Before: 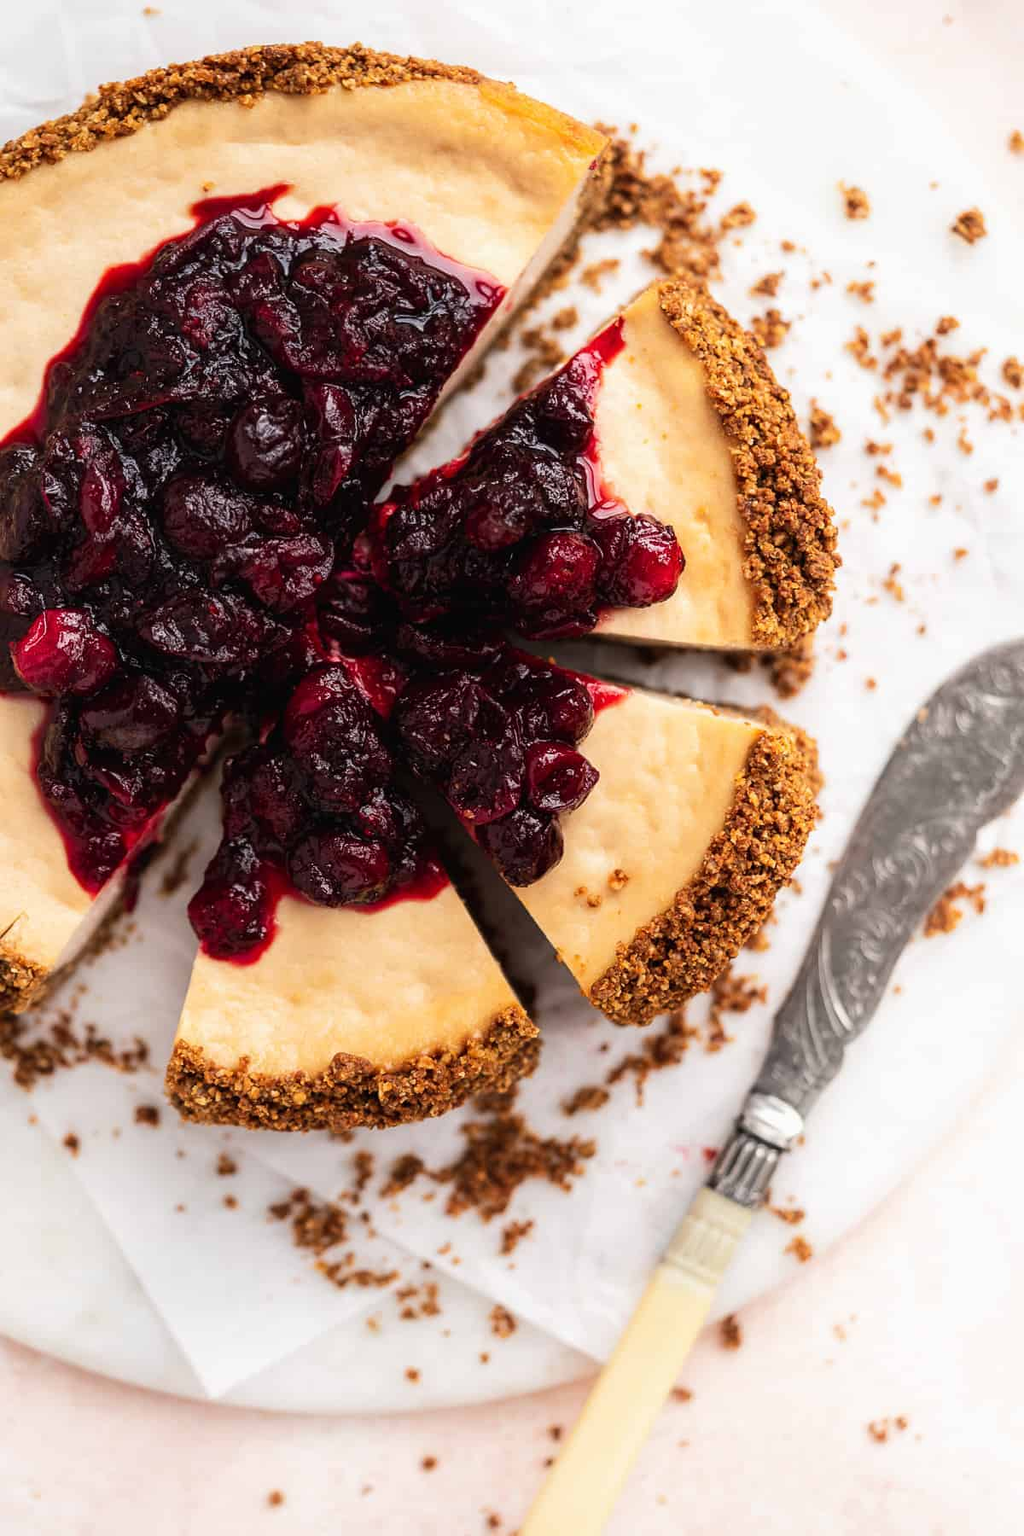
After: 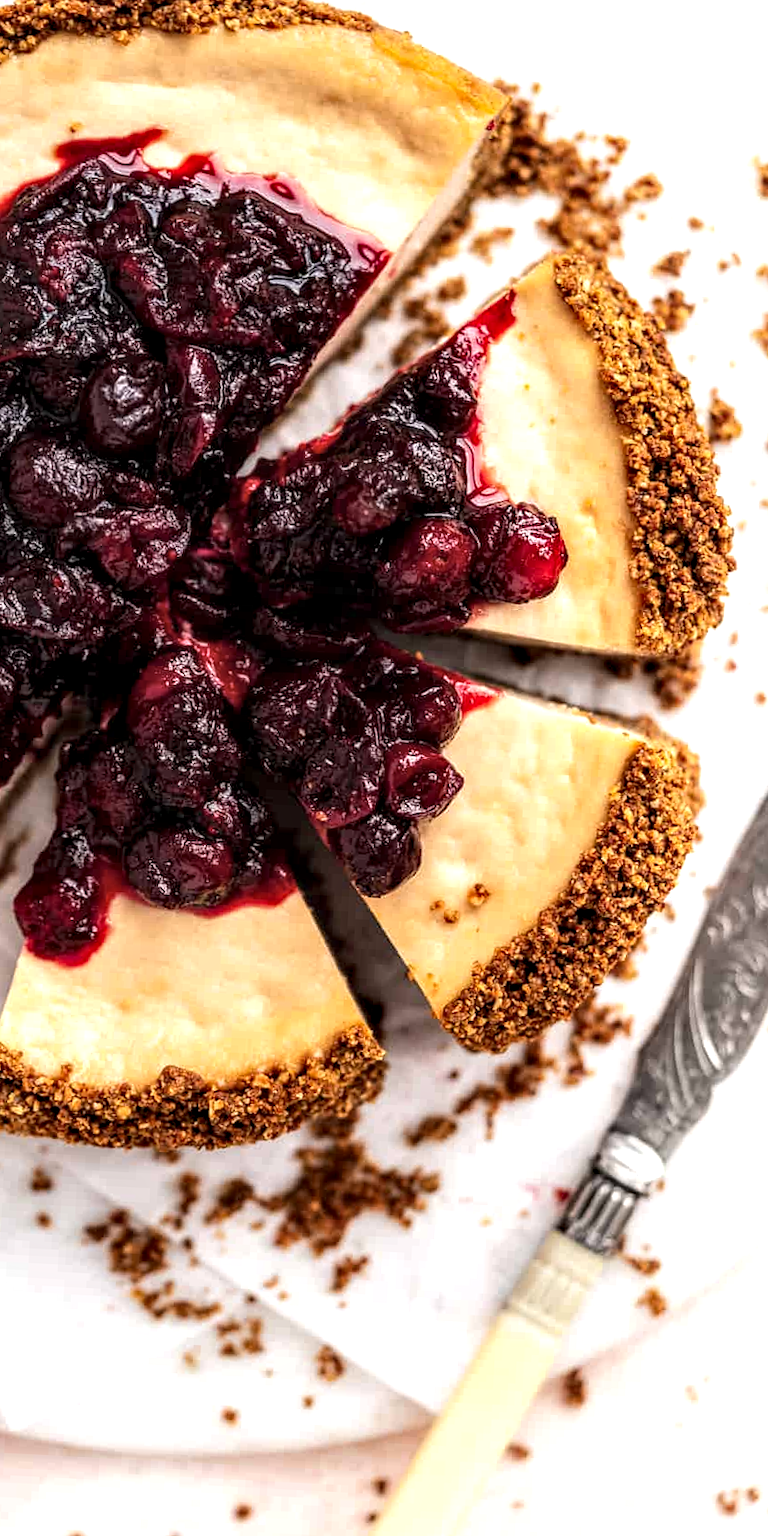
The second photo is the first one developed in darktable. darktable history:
local contrast: detail 160%
exposure: exposure 0.296 EV, compensate highlight preservation false
crop and rotate: angle -2.93°, left 13.928%, top 0.04%, right 11.035%, bottom 0.029%
